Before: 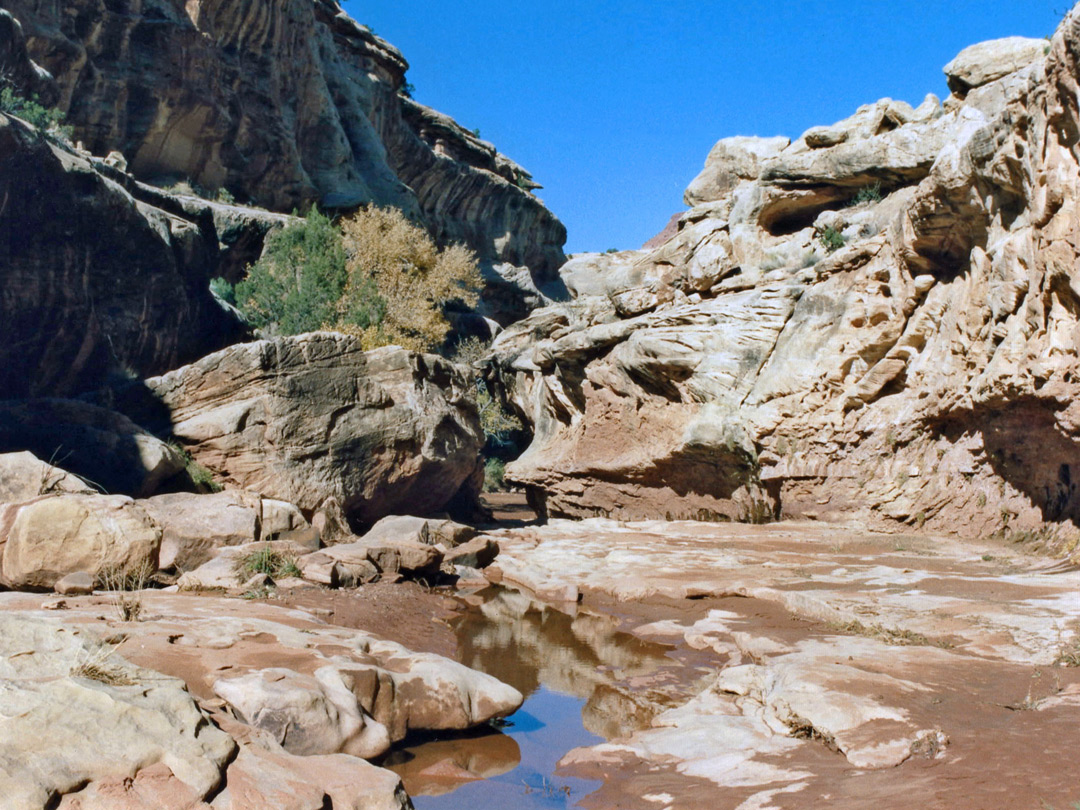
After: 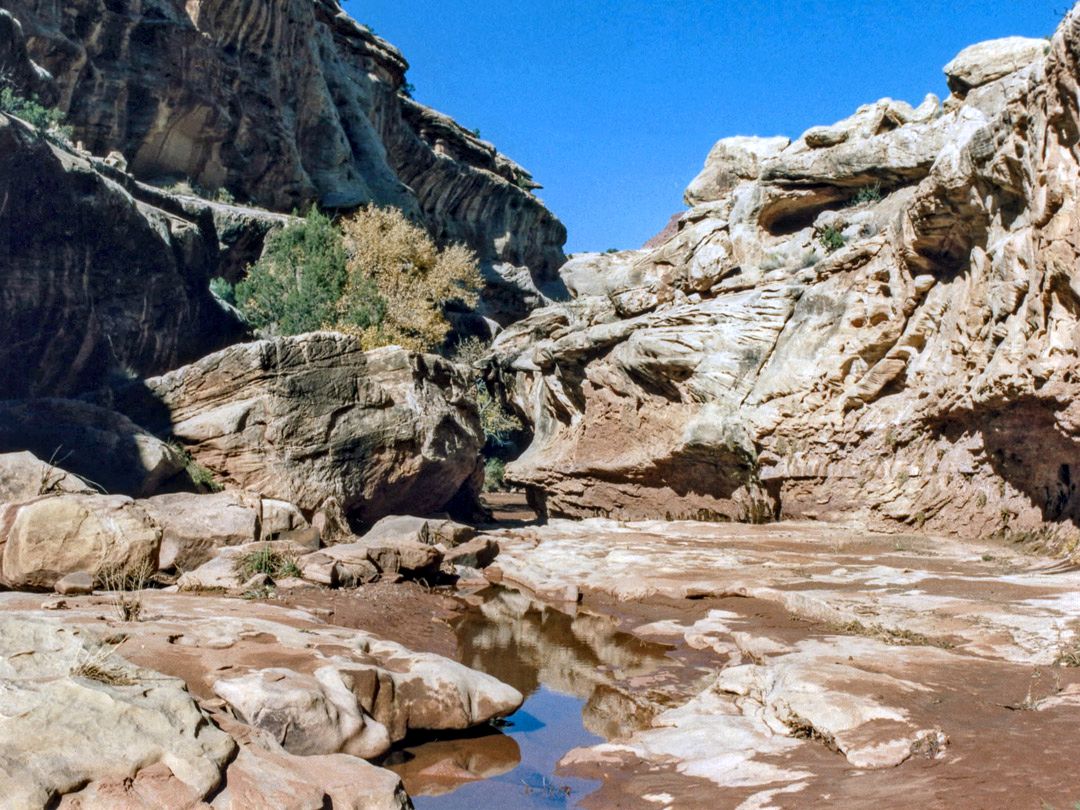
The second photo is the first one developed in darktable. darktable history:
local contrast: highlights 61%, detail 143%, midtone range 0.421
